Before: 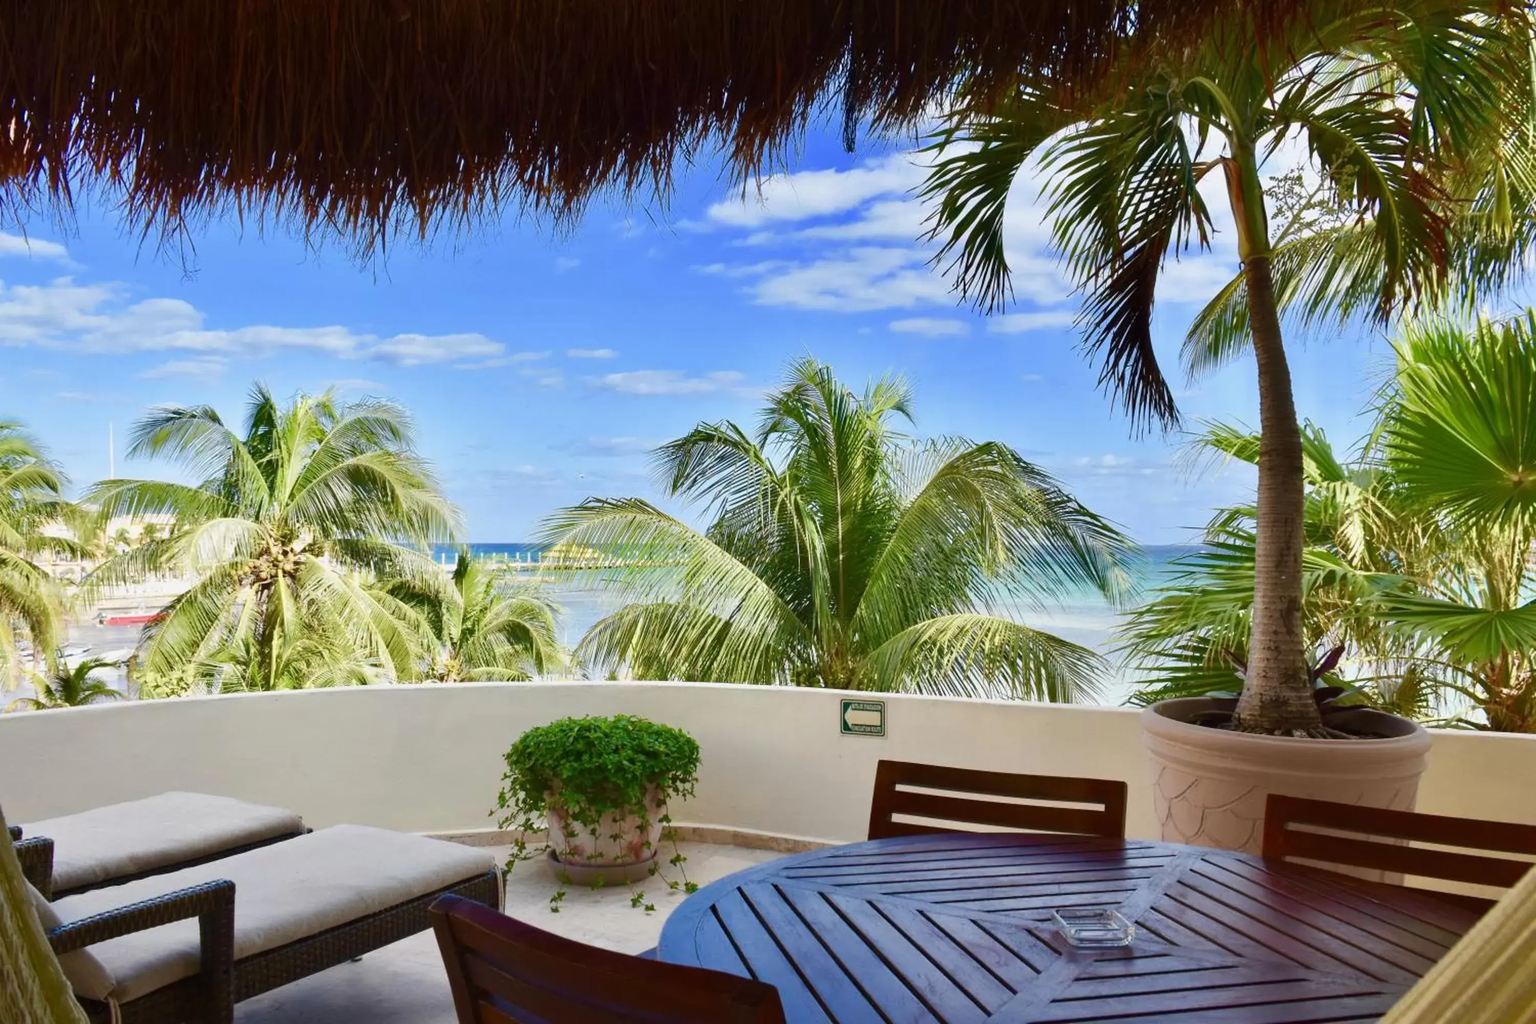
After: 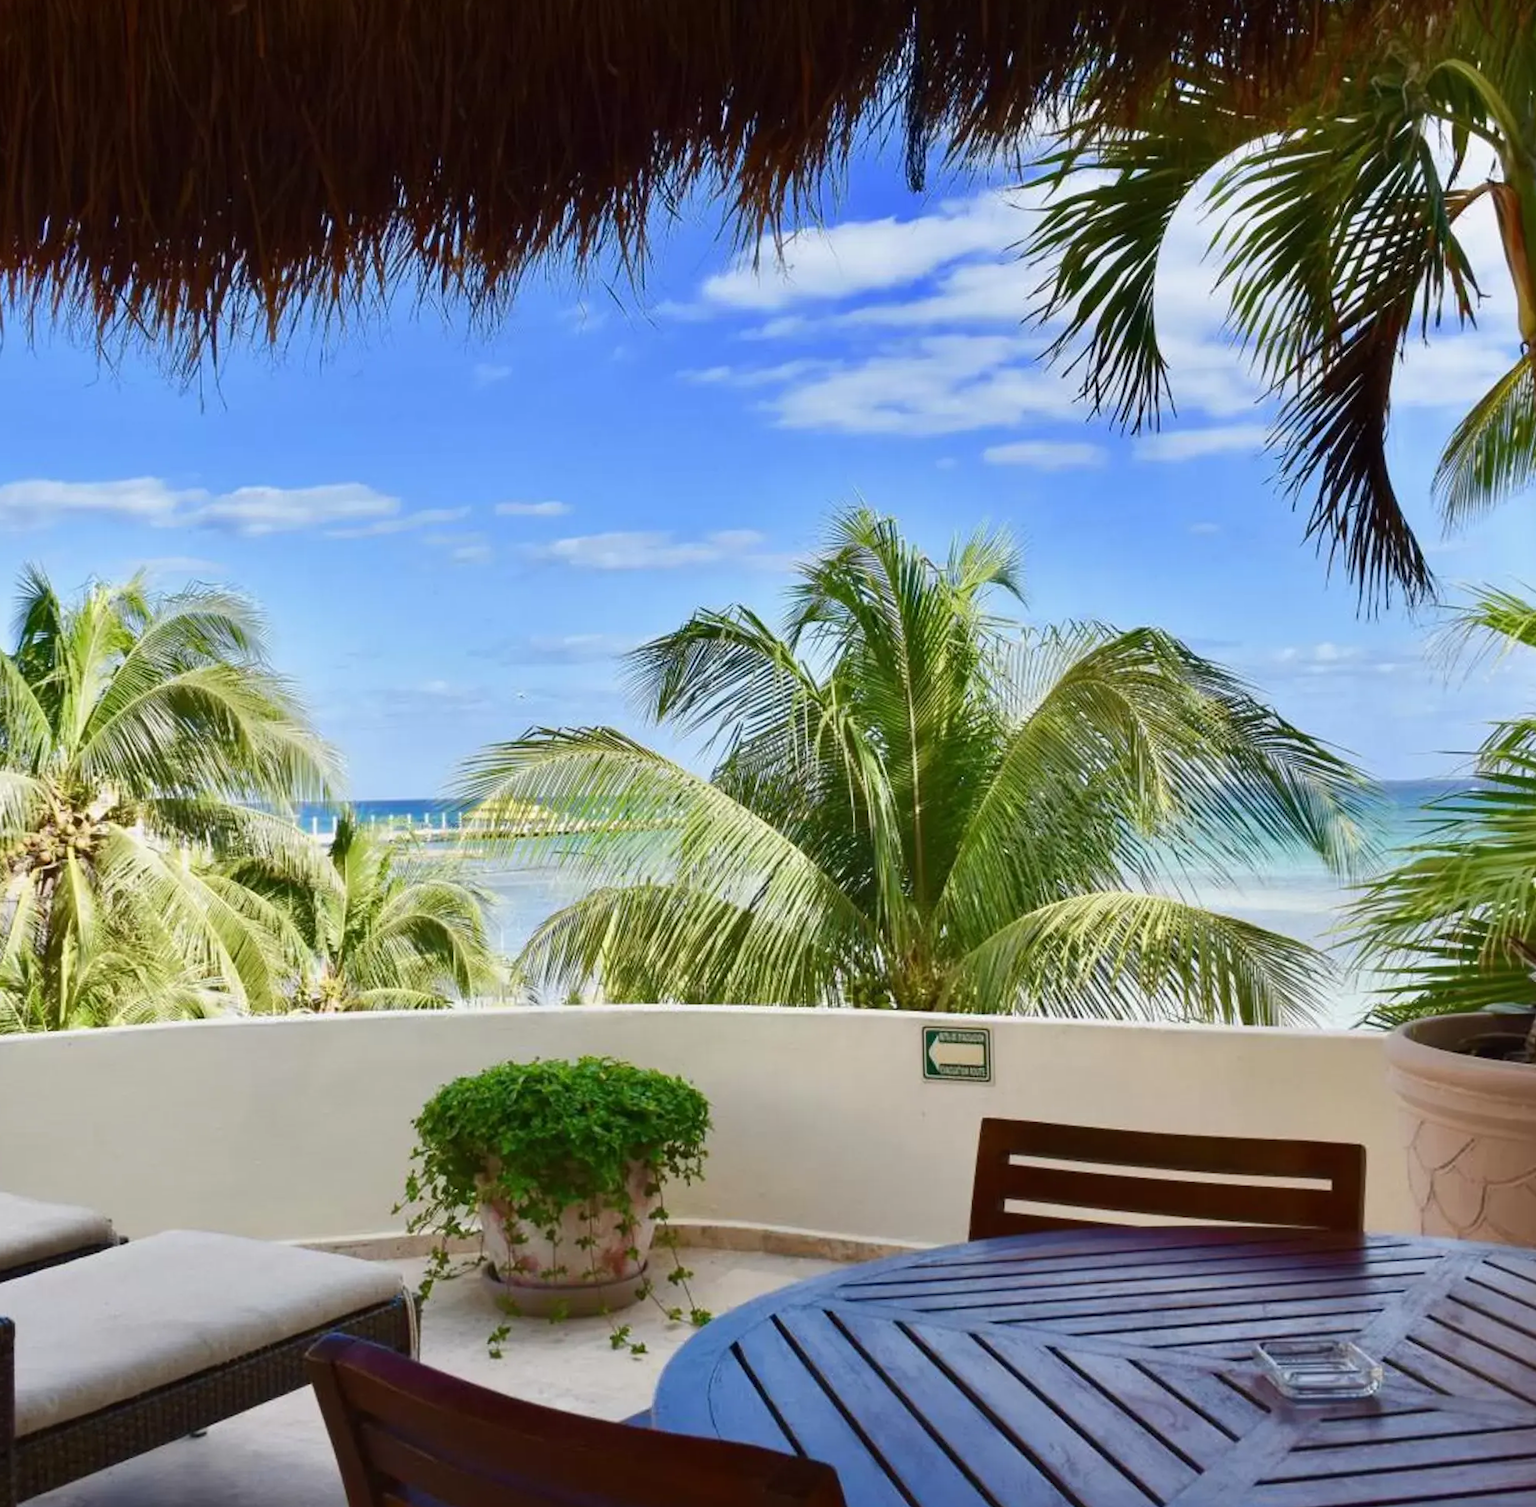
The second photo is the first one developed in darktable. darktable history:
crop and rotate: left 14.385%, right 18.948%
rotate and perspective: rotation -1.32°, lens shift (horizontal) -0.031, crop left 0.015, crop right 0.985, crop top 0.047, crop bottom 0.982
